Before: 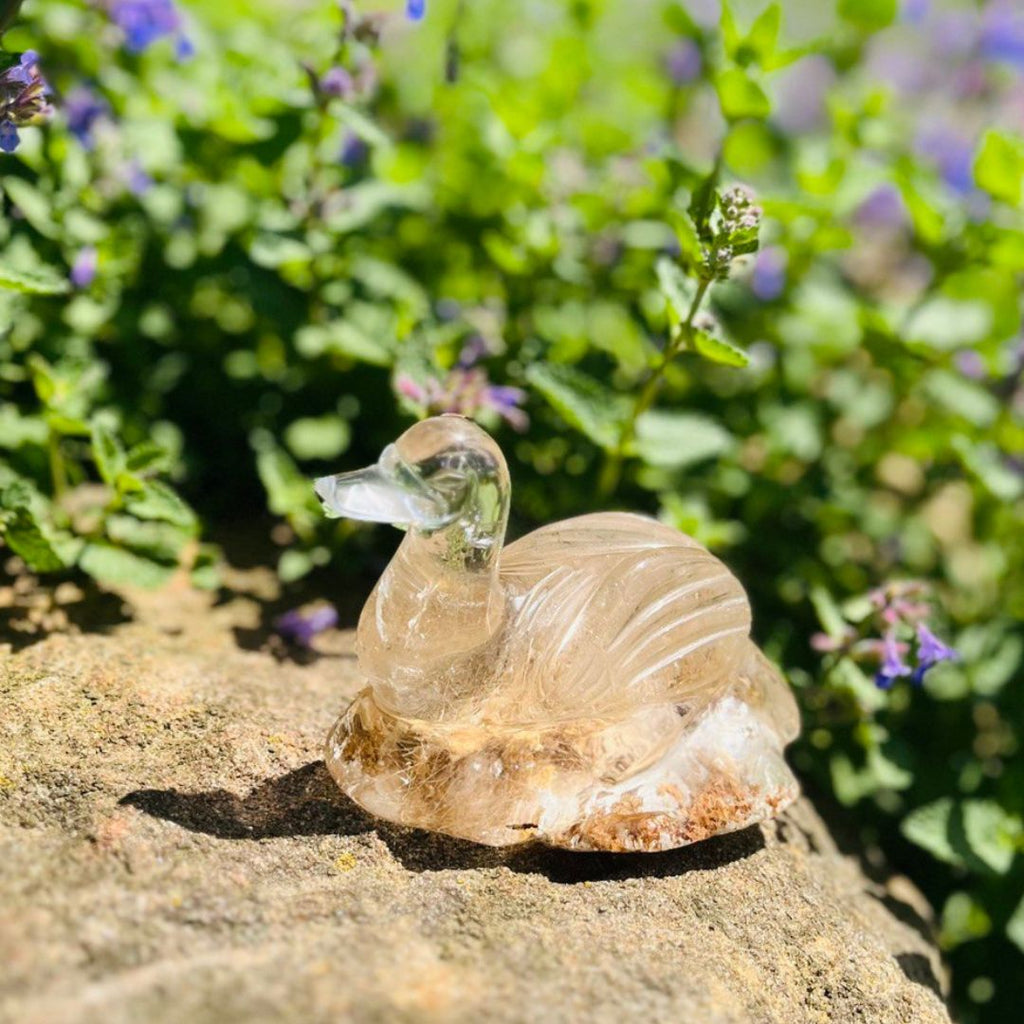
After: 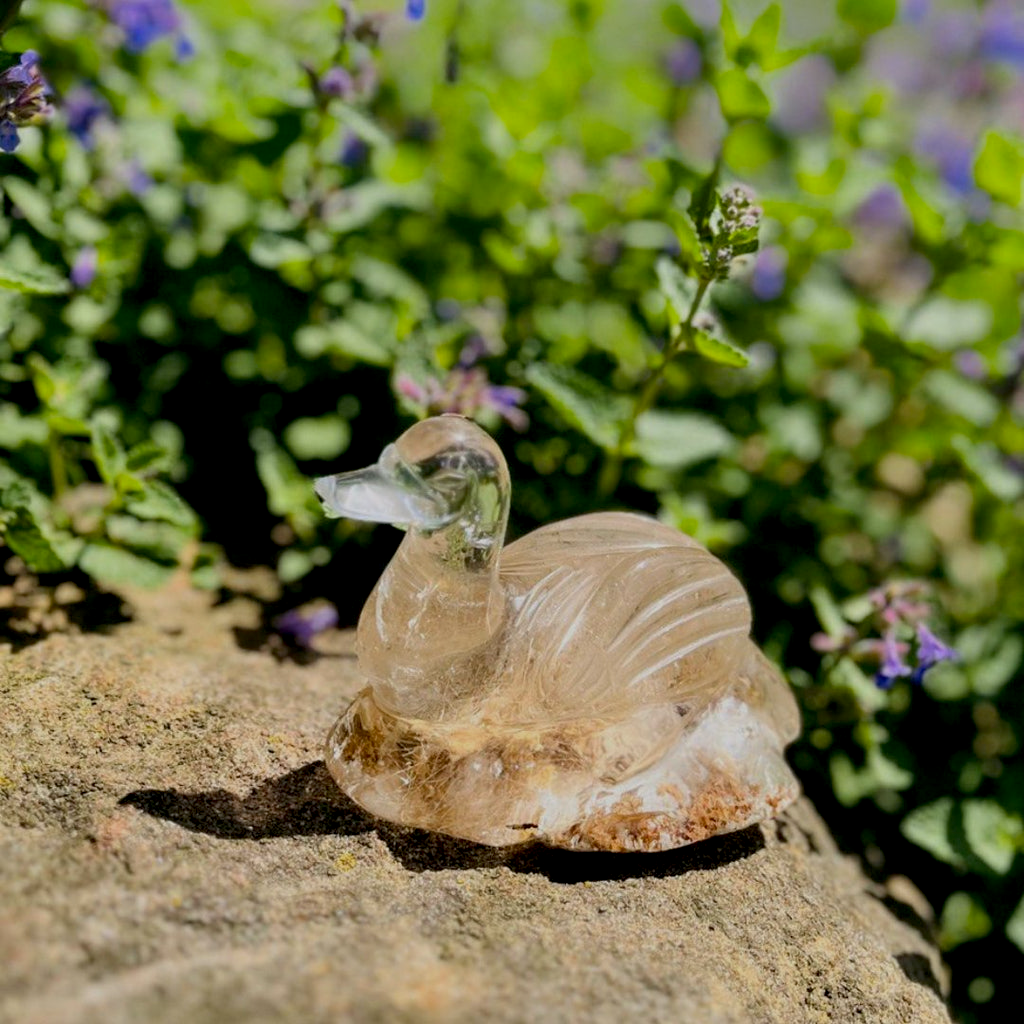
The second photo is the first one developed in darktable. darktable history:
exposure: black level correction 0.009, exposure -0.637 EV, compensate highlight preservation false
contrast equalizer: octaves 7, y [[0.6 ×6], [0.55 ×6], [0 ×6], [0 ×6], [0 ×6]], mix 0.2
